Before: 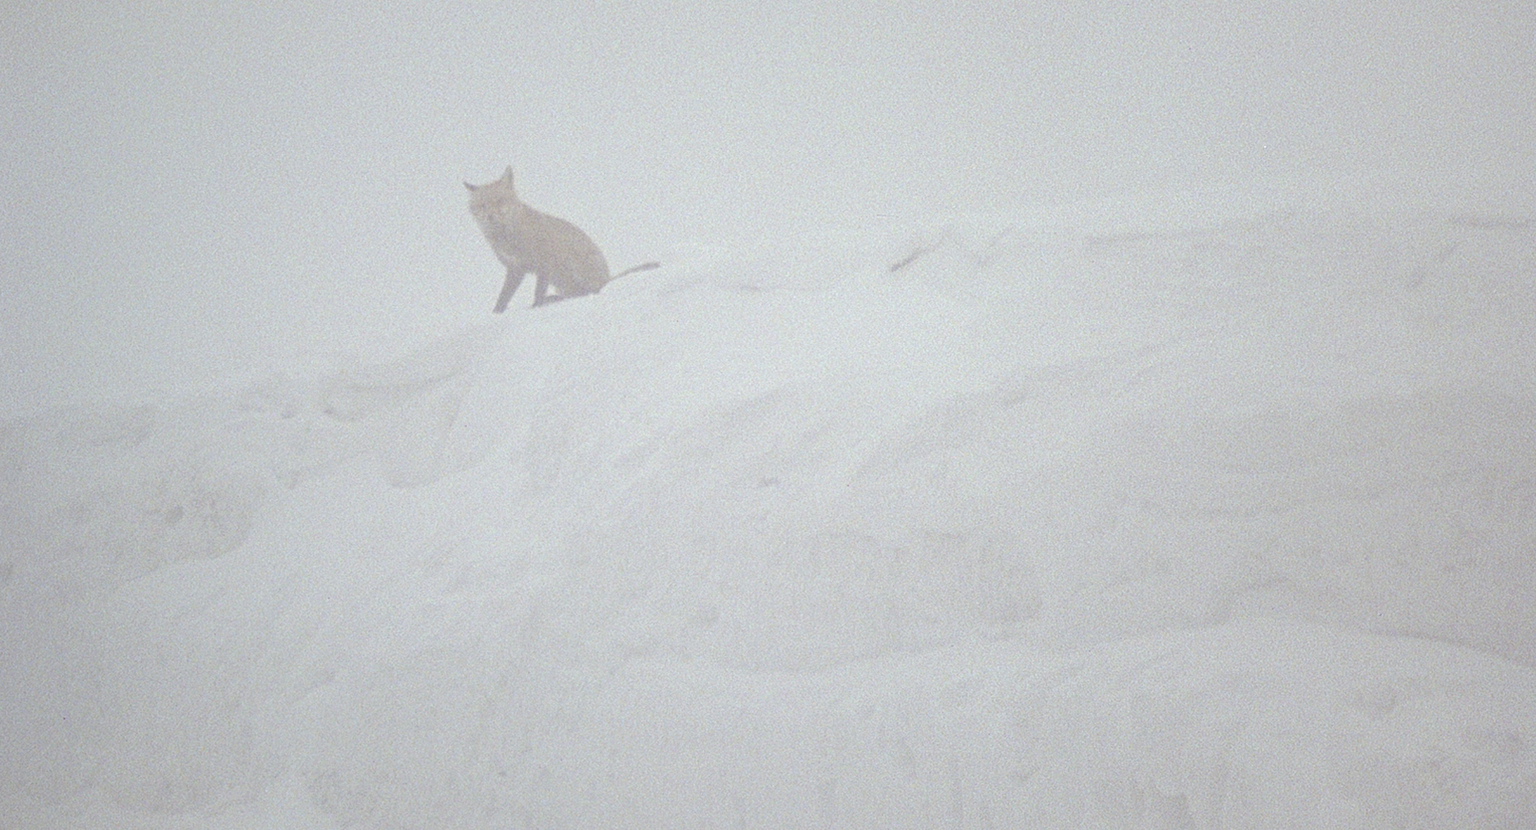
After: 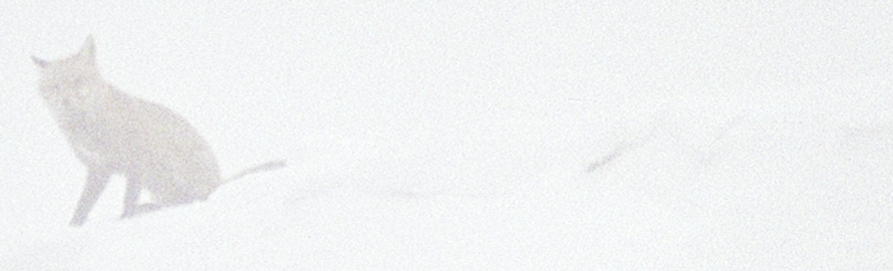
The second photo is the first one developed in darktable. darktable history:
base curve: curves: ch0 [(0, 0) (0.008, 0.007) (0.022, 0.029) (0.048, 0.089) (0.092, 0.197) (0.191, 0.399) (0.275, 0.534) (0.357, 0.65) (0.477, 0.78) (0.542, 0.833) (0.799, 0.973) (1, 1)], preserve colors none
local contrast: on, module defaults
crop: left 28.64%, top 16.832%, right 26.637%, bottom 58.055%
